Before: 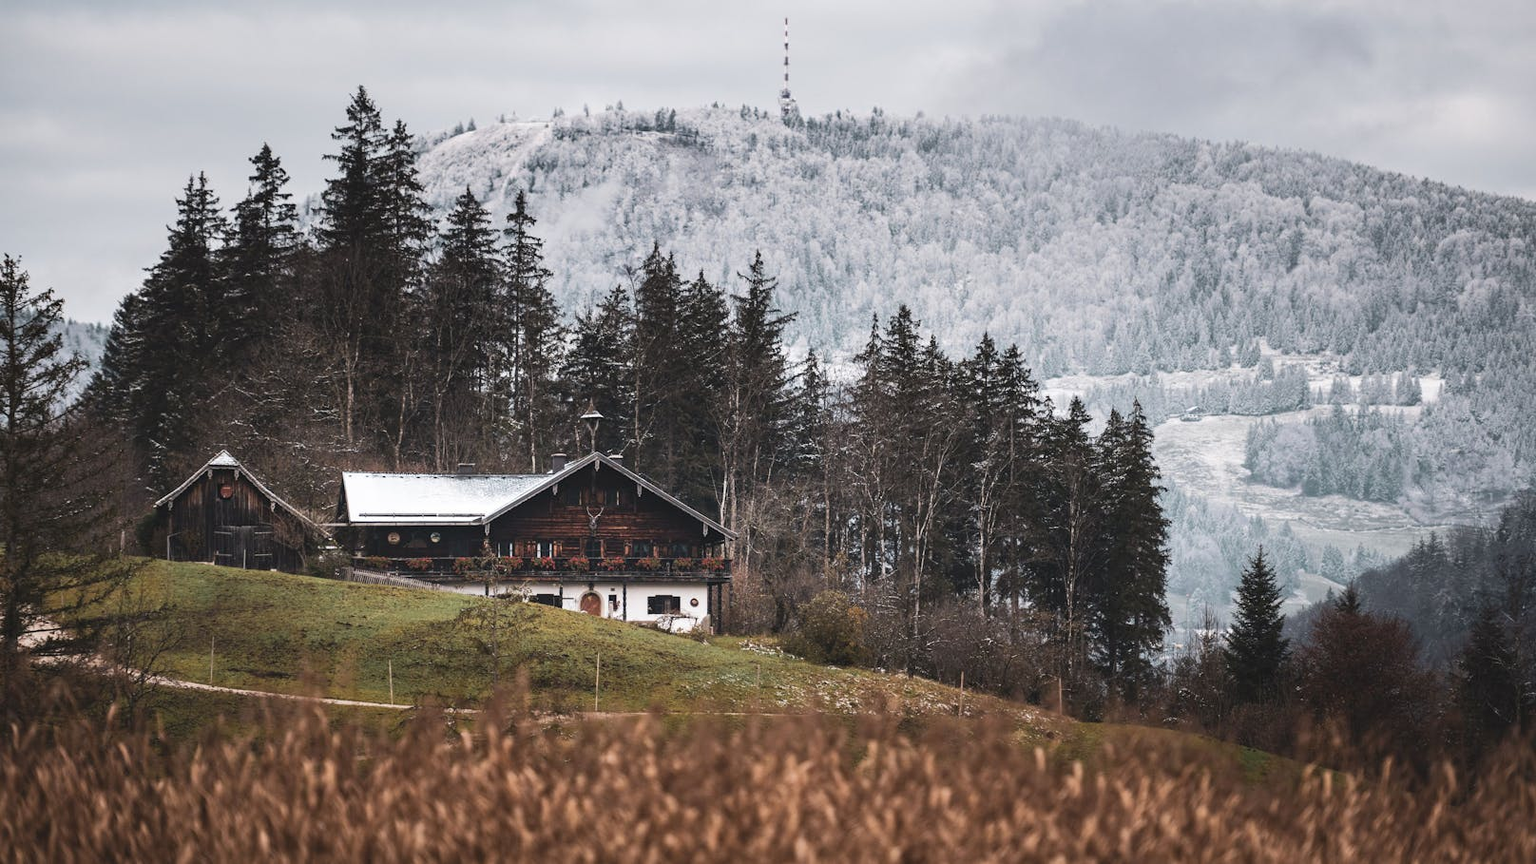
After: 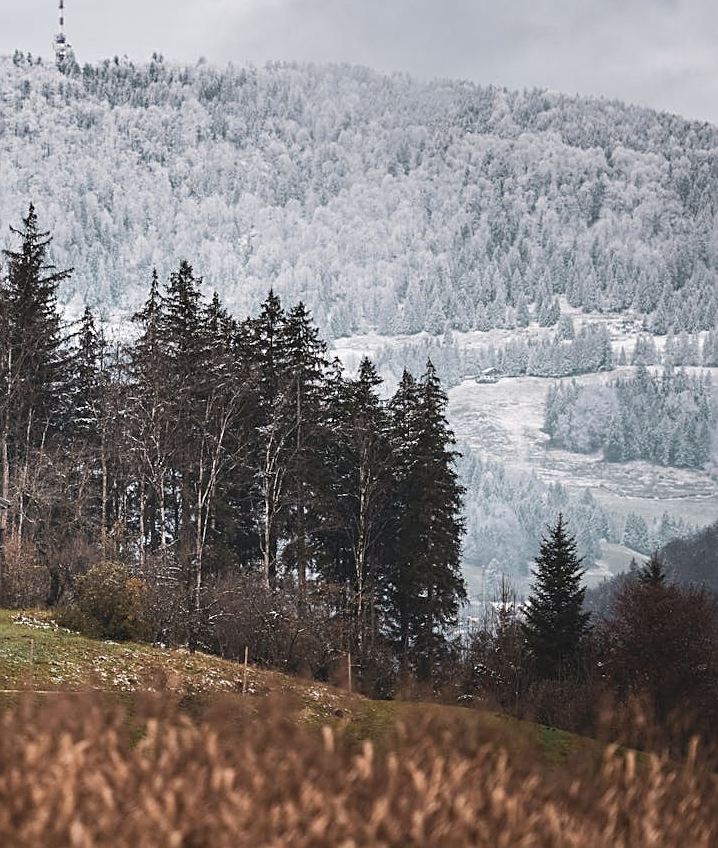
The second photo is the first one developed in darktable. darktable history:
sharpen: on, module defaults
crop: left 47.446%, top 6.7%, right 8.072%
